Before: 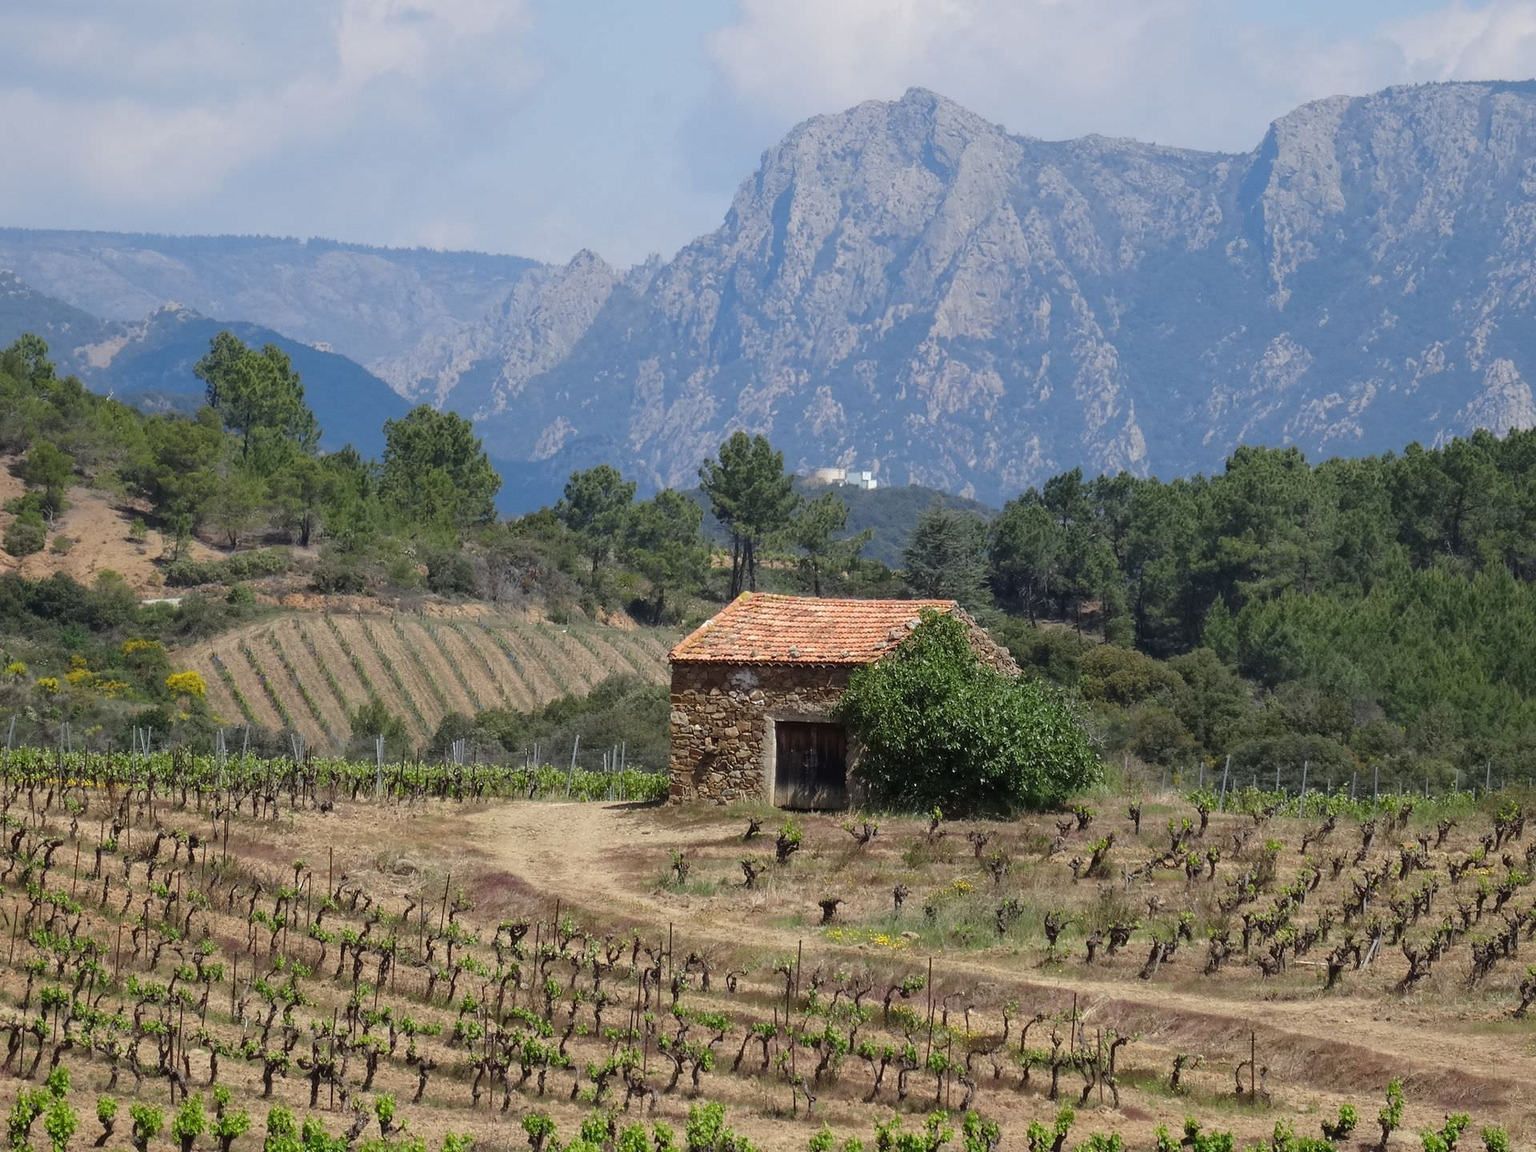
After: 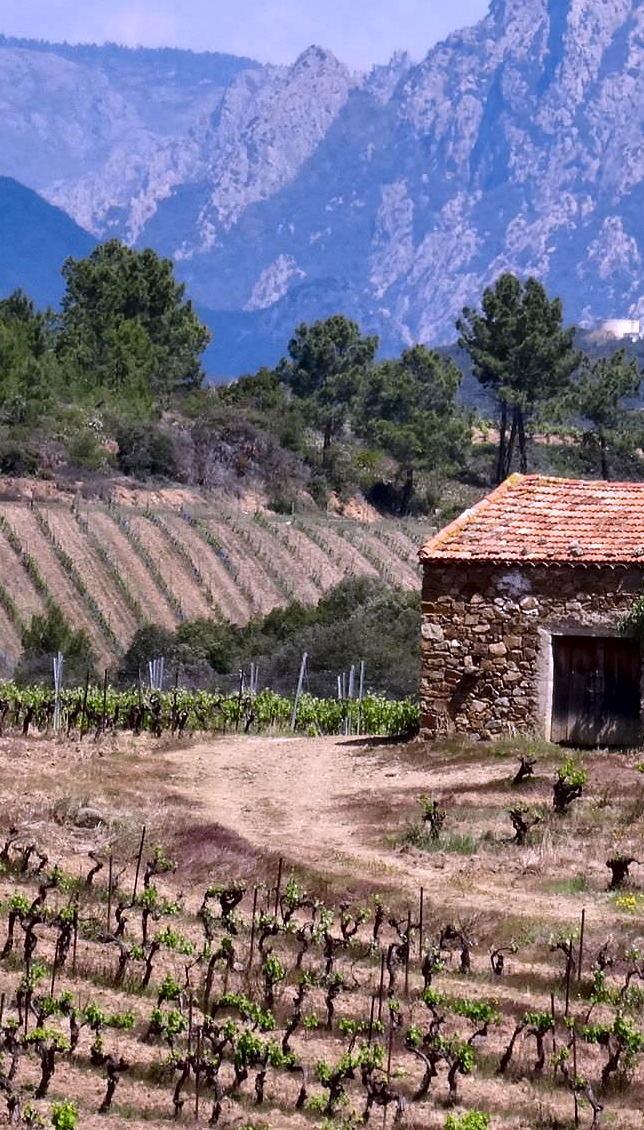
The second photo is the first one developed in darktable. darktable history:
contrast brightness saturation: contrast 0.13, brightness -0.05, saturation 0.16
white balance: red 1.042, blue 1.17
contrast equalizer: y [[0.586, 0.584, 0.576, 0.565, 0.552, 0.539], [0.5 ×6], [0.97, 0.959, 0.919, 0.859, 0.789, 0.717], [0 ×6], [0 ×6]]
crop and rotate: left 21.77%, top 18.528%, right 44.676%, bottom 2.997%
